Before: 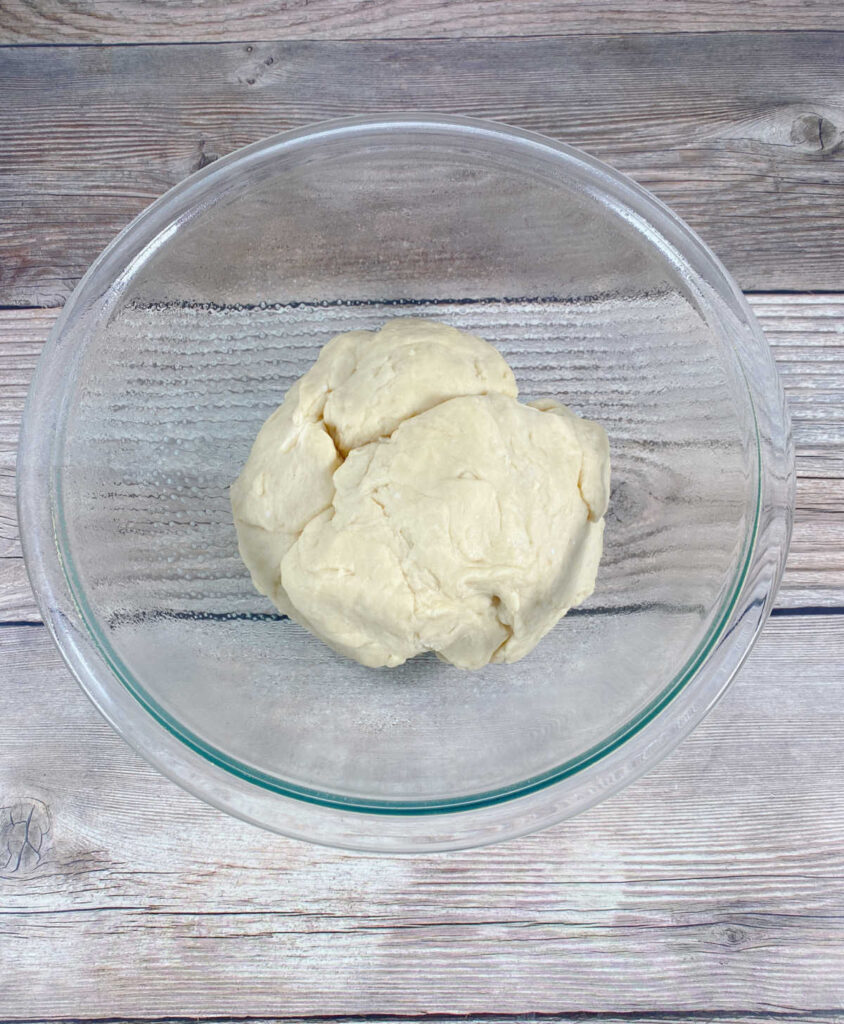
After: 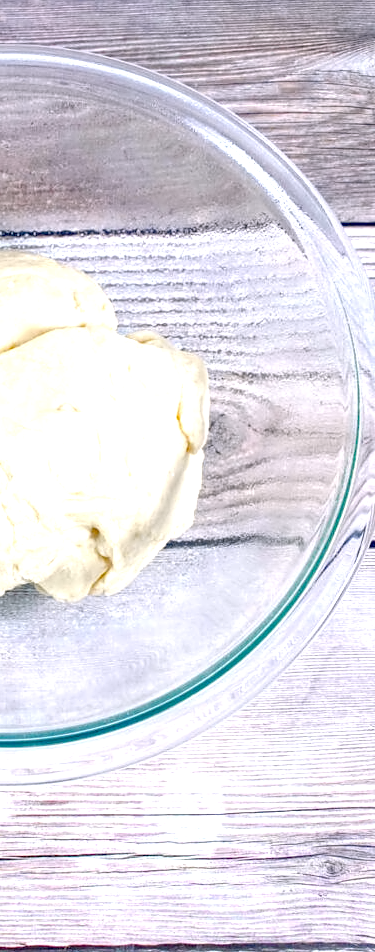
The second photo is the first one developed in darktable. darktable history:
crop: left 47.628%, top 6.643%, right 7.874%
color correction: highlights a* 3.12, highlights b* -1.55, shadows a* -0.101, shadows b* 2.52, saturation 0.98
haze removal: strength 0.29, distance 0.25, compatibility mode true, adaptive false
exposure: exposure 1 EV, compensate highlight preservation false
contrast equalizer: y [[0.5 ×4, 0.525, 0.667], [0.5 ×6], [0.5 ×6], [0 ×4, 0.042, 0], [0, 0, 0.004, 0.1, 0.191, 0.131]]
